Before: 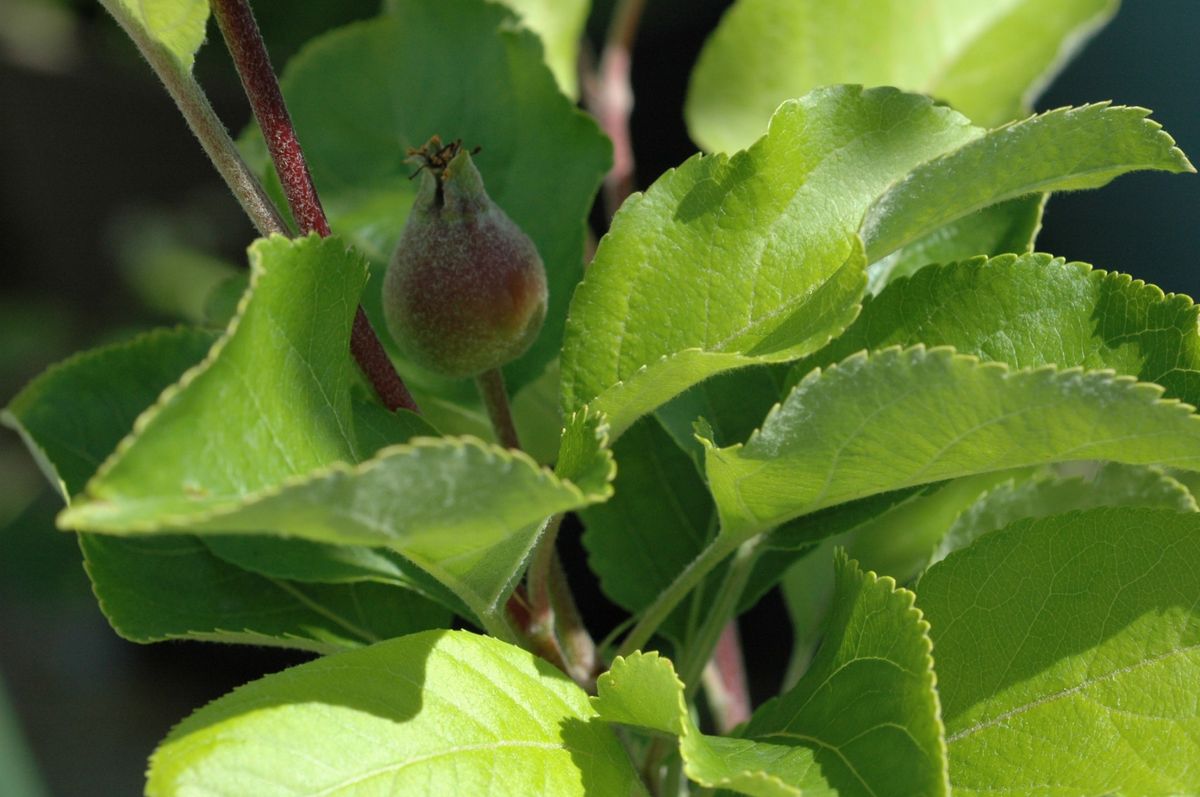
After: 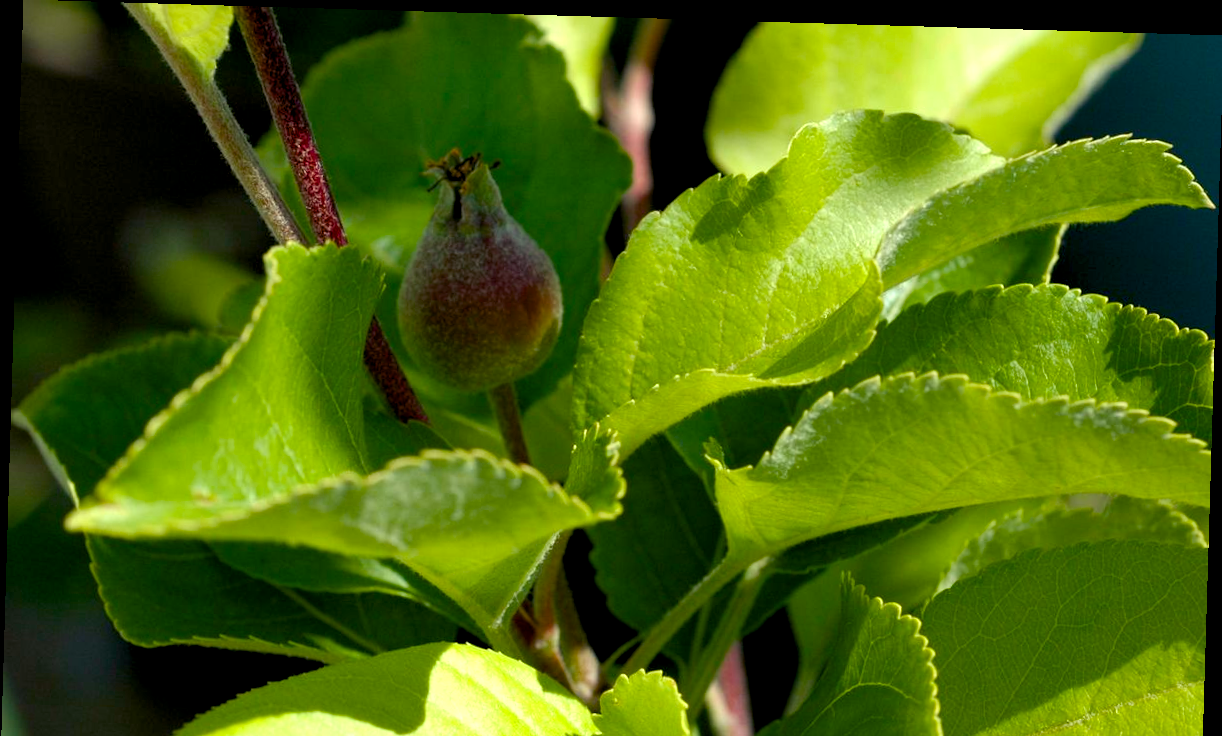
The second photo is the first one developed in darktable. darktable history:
tone curve: color space Lab, independent channels, preserve colors none
exposure: black level correction 0.001, compensate highlight preservation false
crop and rotate: top 0%, bottom 11.49%
color balance rgb: shadows lift › luminance -21.66%, shadows lift › chroma 6.57%, shadows lift › hue 270°, power › chroma 0.68%, power › hue 60°, highlights gain › luminance 6.08%, highlights gain › chroma 1.33%, highlights gain › hue 90°, global offset › luminance -0.87%, perceptual saturation grading › global saturation 26.86%, perceptual saturation grading › highlights -28.39%, perceptual saturation grading › mid-tones 15.22%, perceptual saturation grading › shadows 33.98%, perceptual brilliance grading › highlights 10%, perceptual brilliance grading › mid-tones 5%
rotate and perspective: rotation 1.72°, automatic cropping off
